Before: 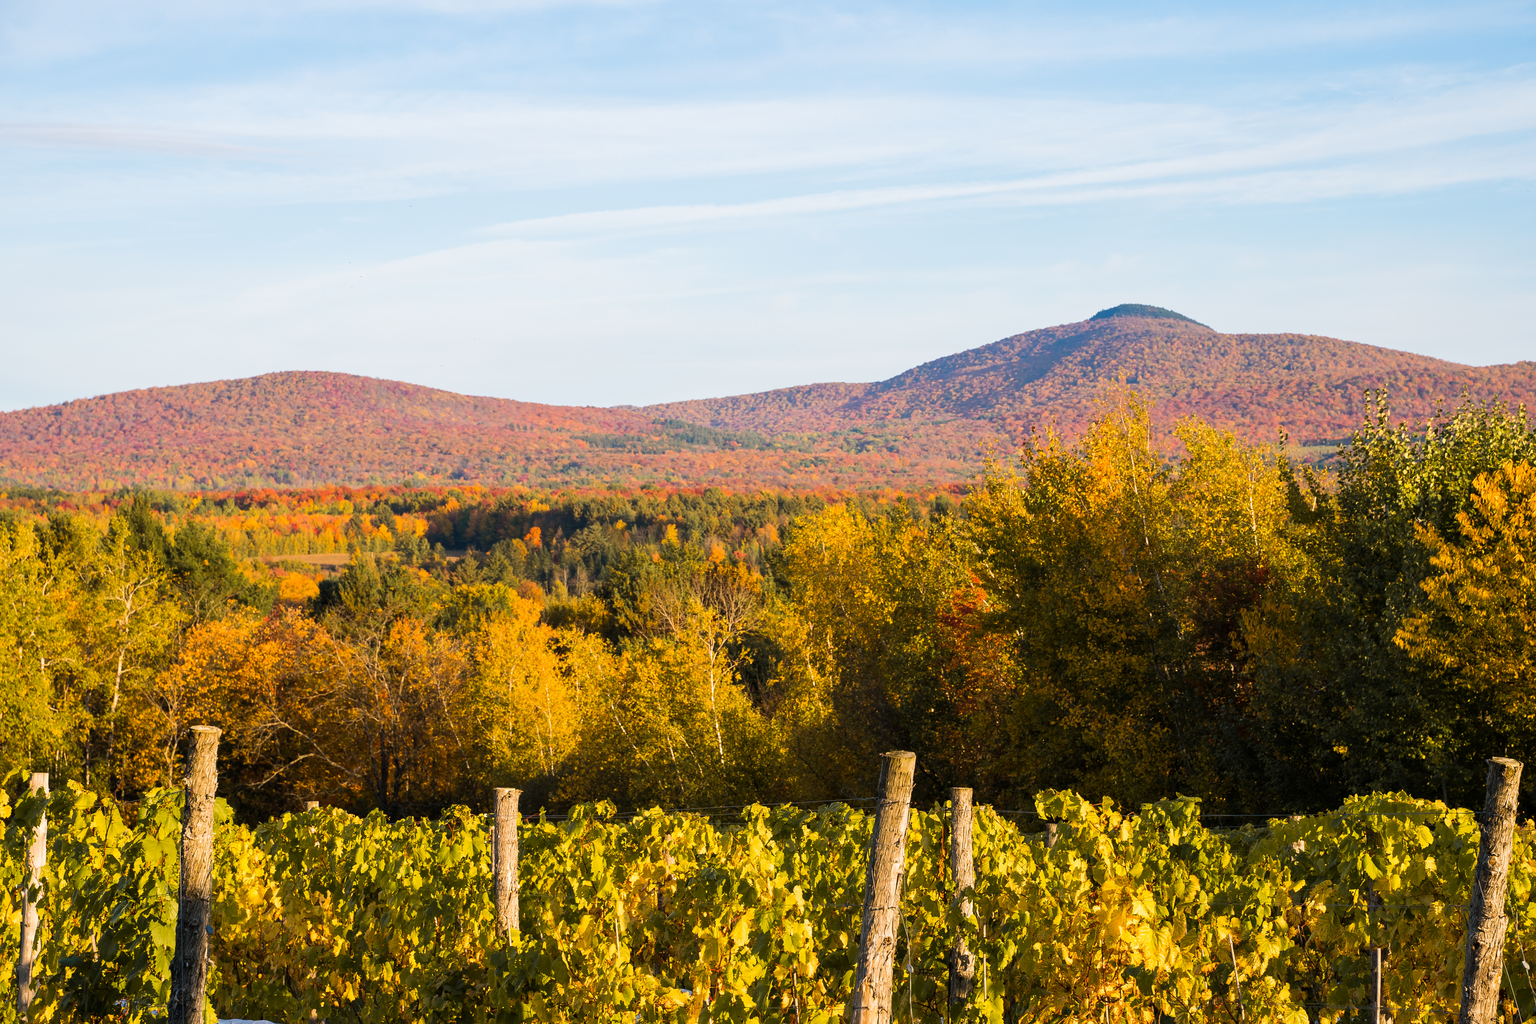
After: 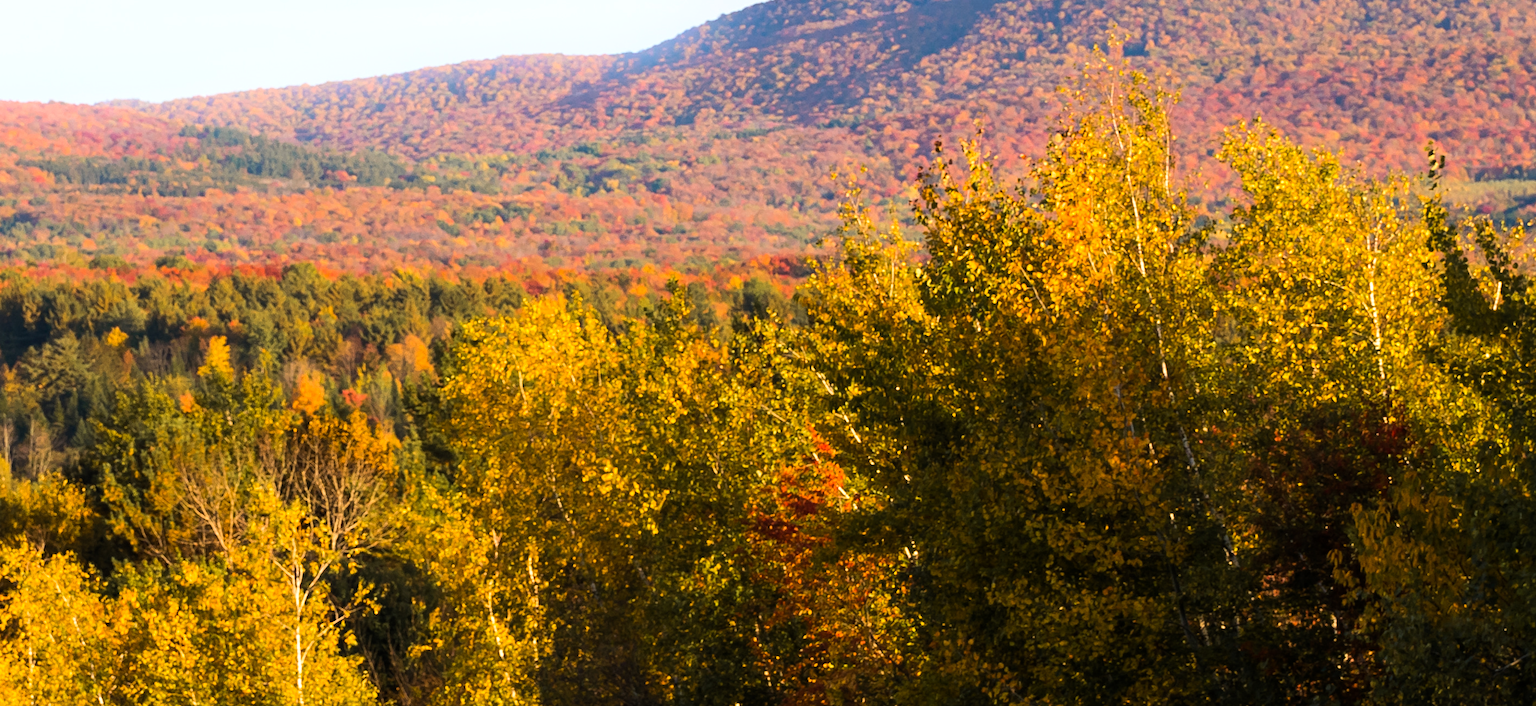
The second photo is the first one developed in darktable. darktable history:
bloom: size 13.65%, threshold 98.39%, strength 4.82%
color balance: contrast 10%
crop: left 36.607%, top 34.735%, right 13.146%, bottom 30.611%
